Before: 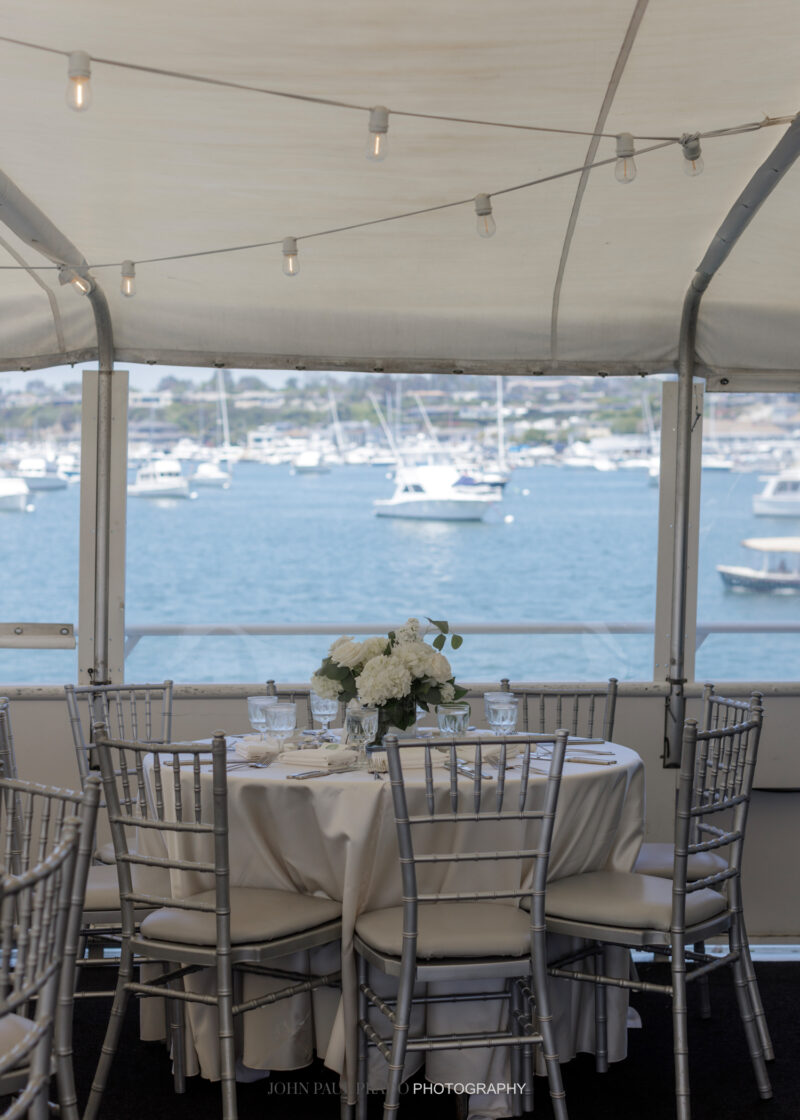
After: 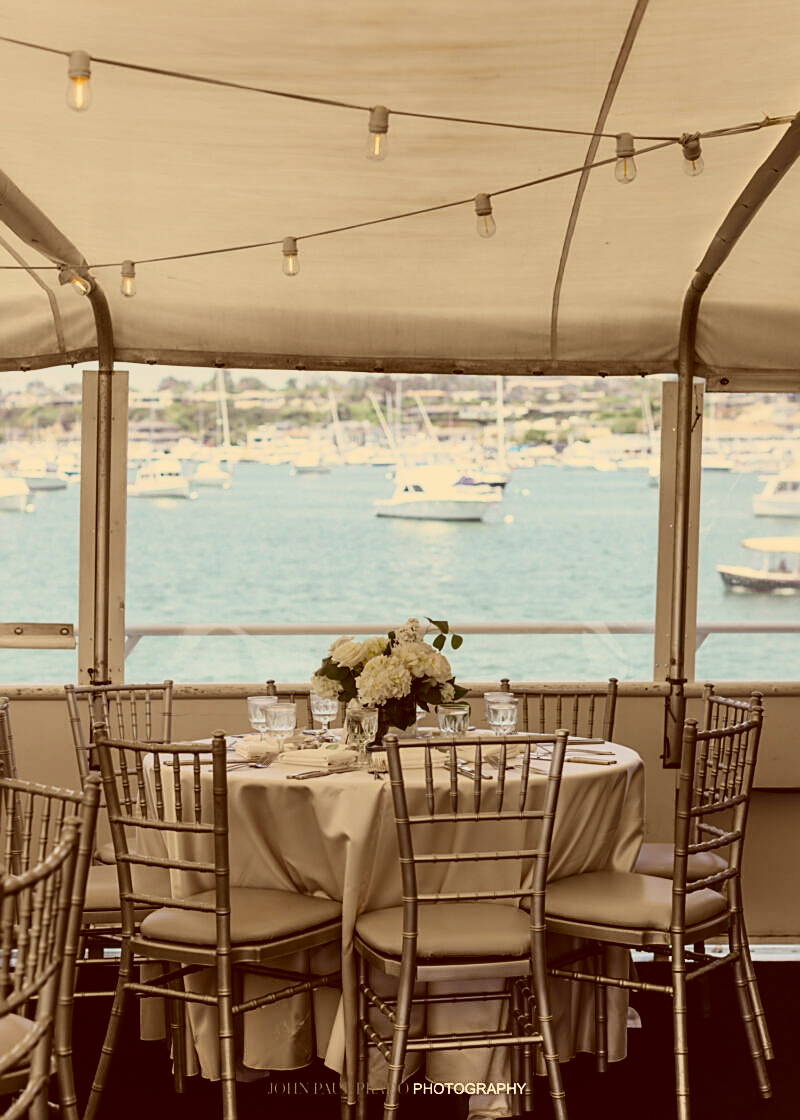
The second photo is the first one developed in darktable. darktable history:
shadows and highlights: radius 135.71, soften with gaussian
tone curve: curves: ch0 [(0, 0.023) (0.132, 0.075) (0.256, 0.2) (0.463, 0.494) (0.699, 0.816) (0.813, 0.898) (1, 0.943)]; ch1 [(0, 0) (0.32, 0.306) (0.441, 0.41) (0.476, 0.466) (0.498, 0.5) (0.518, 0.519) (0.546, 0.571) (0.604, 0.651) (0.733, 0.817) (1, 1)]; ch2 [(0, 0) (0.312, 0.313) (0.431, 0.425) (0.483, 0.477) (0.503, 0.503) (0.526, 0.507) (0.564, 0.575) (0.614, 0.695) (0.713, 0.767) (0.985, 0.966)], color space Lab, independent channels, preserve colors none
color correction: highlights a* 0.976, highlights b* 24.13, shadows a* 15.44, shadows b* 24.41
sharpen: on, module defaults
